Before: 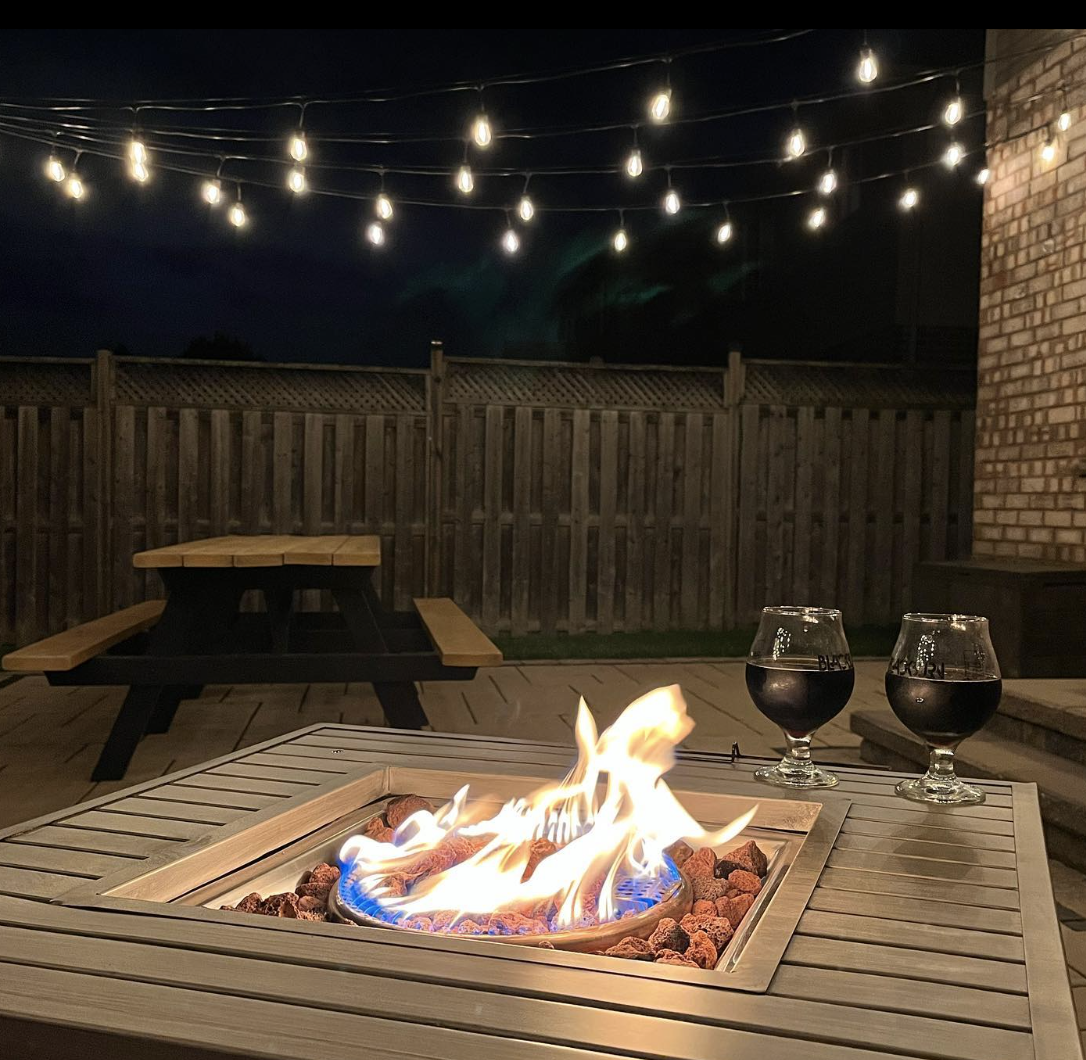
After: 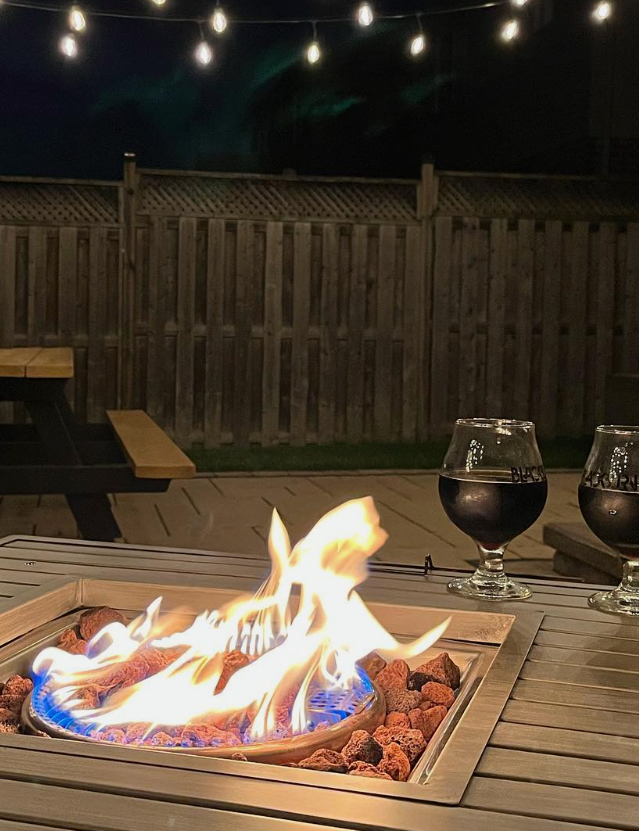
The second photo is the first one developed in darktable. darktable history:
exposure: exposure -0.17 EV, compensate highlight preservation false
crop and rotate: left 28.29%, top 17.788%, right 12.802%, bottom 3.731%
